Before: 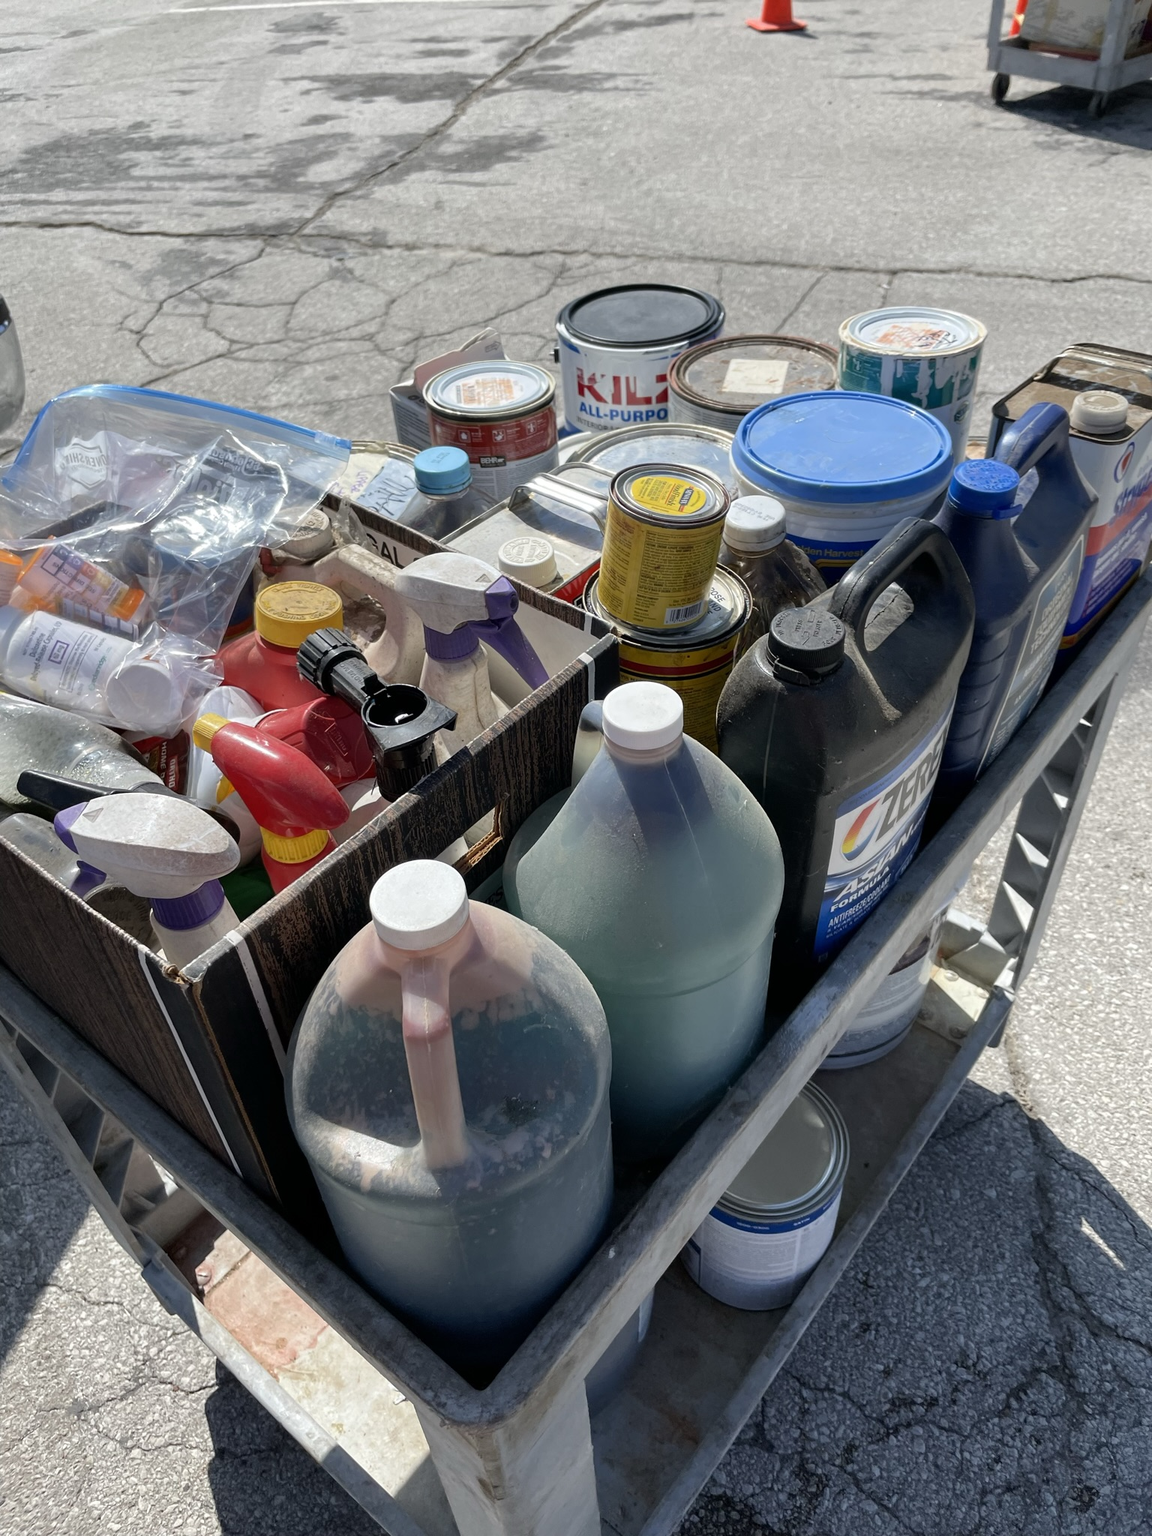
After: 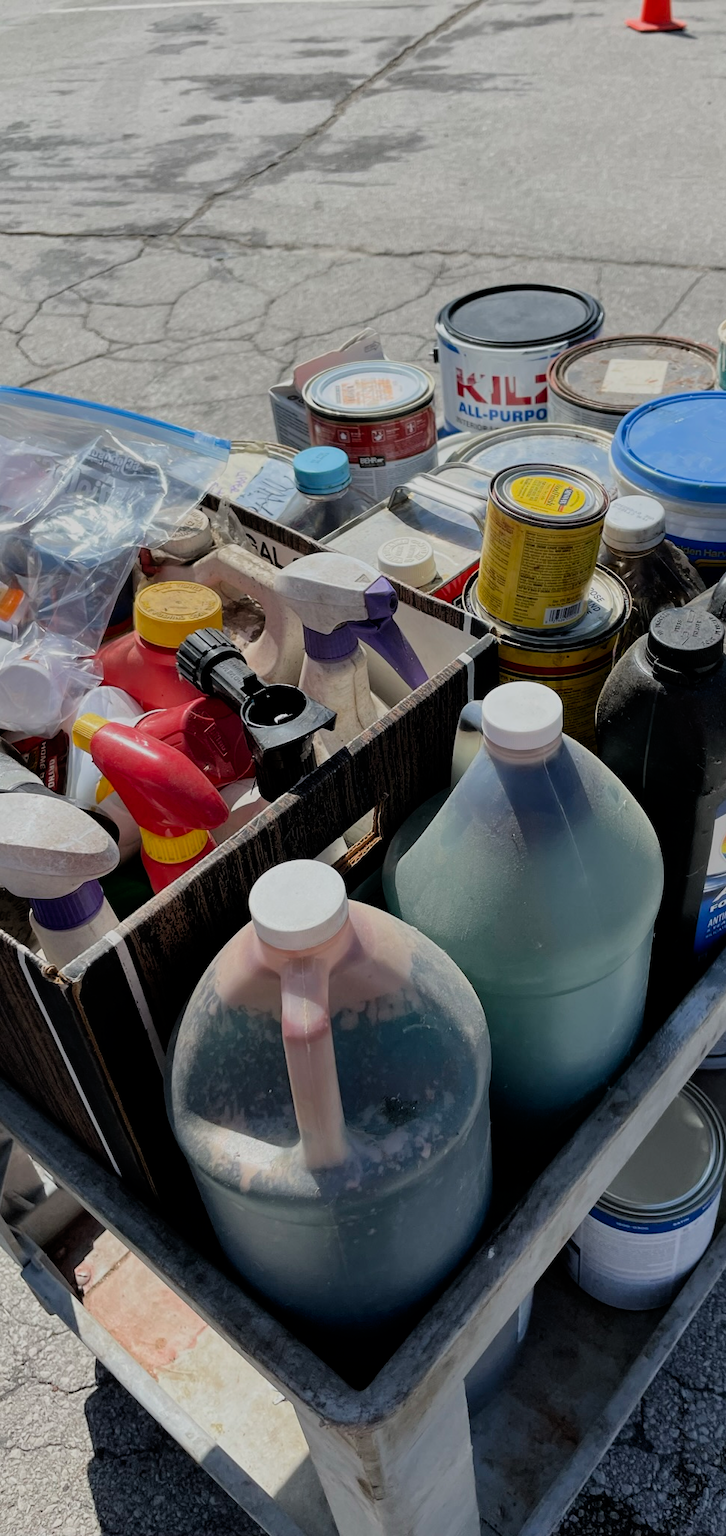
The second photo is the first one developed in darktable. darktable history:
filmic rgb: black relative exposure -7.65 EV, white relative exposure 4.56 EV, hardness 3.61, color science v6 (2022)
crop: left 10.544%, right 26.337%
tone curve: curves: ch0 [(0, 0) (0.059, 0.027) (0.162, 0.125) (0.304, 0.279) (0.547, 0.532) (0.828, 0.815) (1, 0.983)]; ch1 [(0, 0) (0.23, 0.166) (0.34, 0.298) (0.371, 0.334) (0.435, 0.408) (0.477, 0.469) (0.499, 0.498) (0.529, 0.544) (0.559, 0.587) (0.743, 0.798) (1, 1)]; ch2 [(0, 0) (0.431, 0.414) (0.498, 0.503) (0.524, 0.531) (0.568, 0.567) (0.6, 0.597) (0.643, 0.631) (0.74, 0.721) (1, 1)], preserve colors none
